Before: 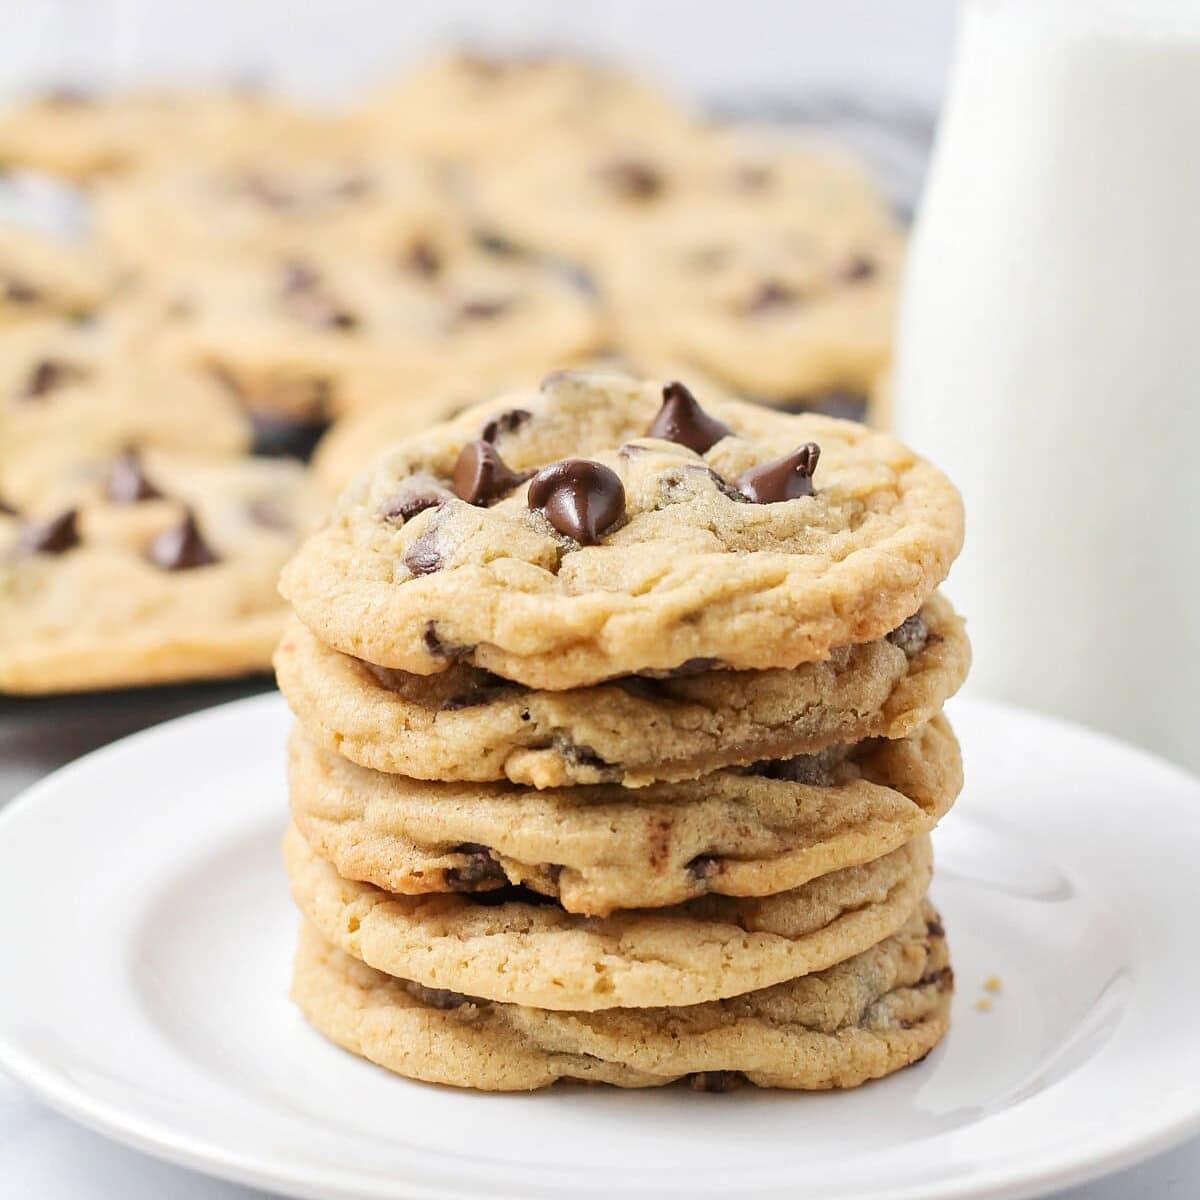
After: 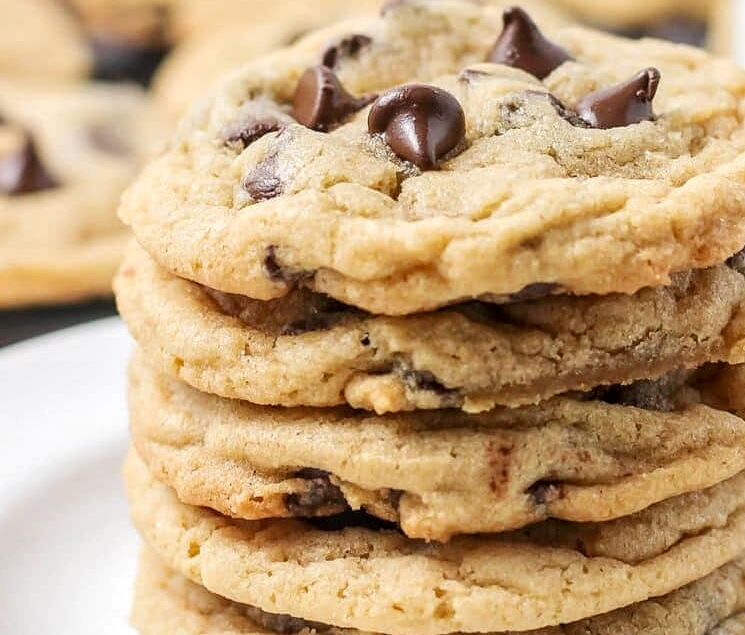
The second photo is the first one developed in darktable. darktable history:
local contrast: on, module defaults
crop: left 13.374%, top 31.292%, right 24.481%, bottom 15.757%
